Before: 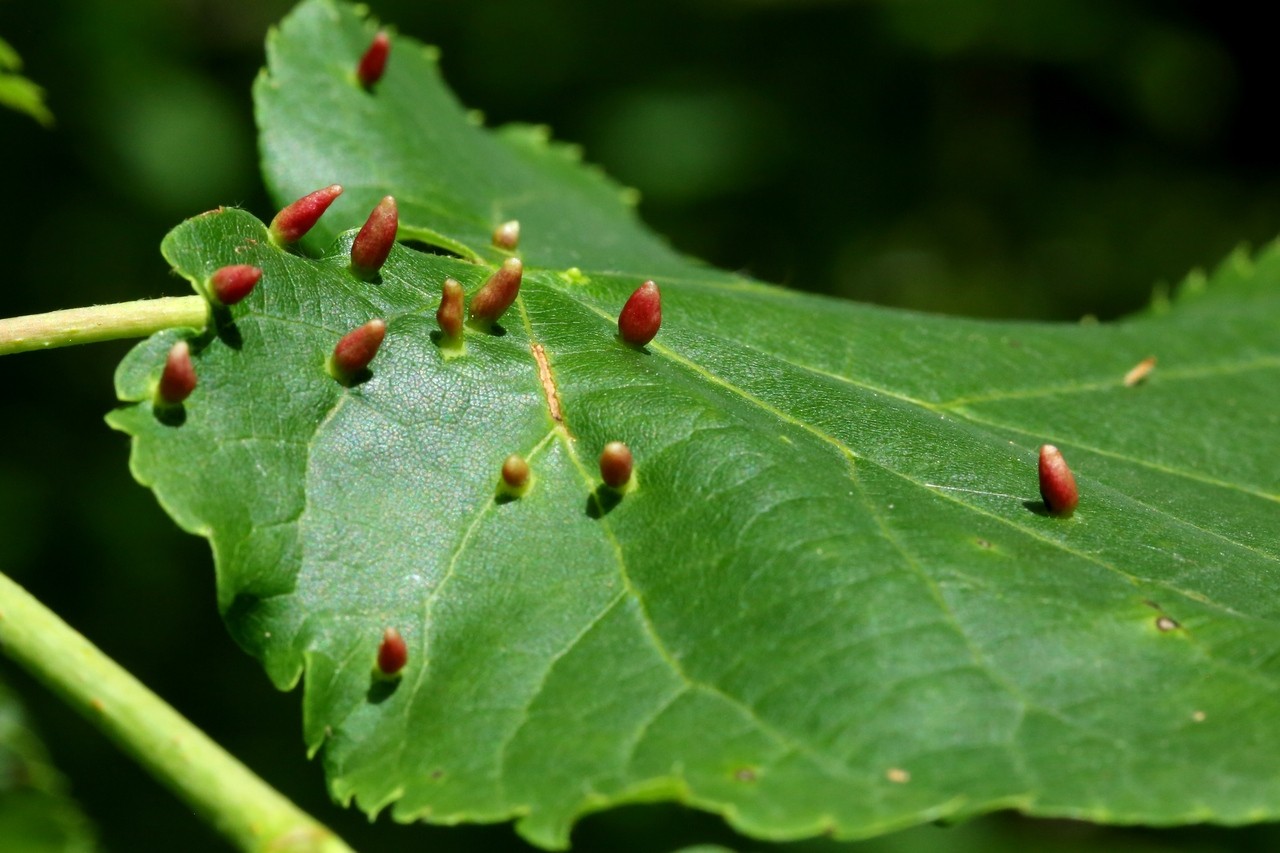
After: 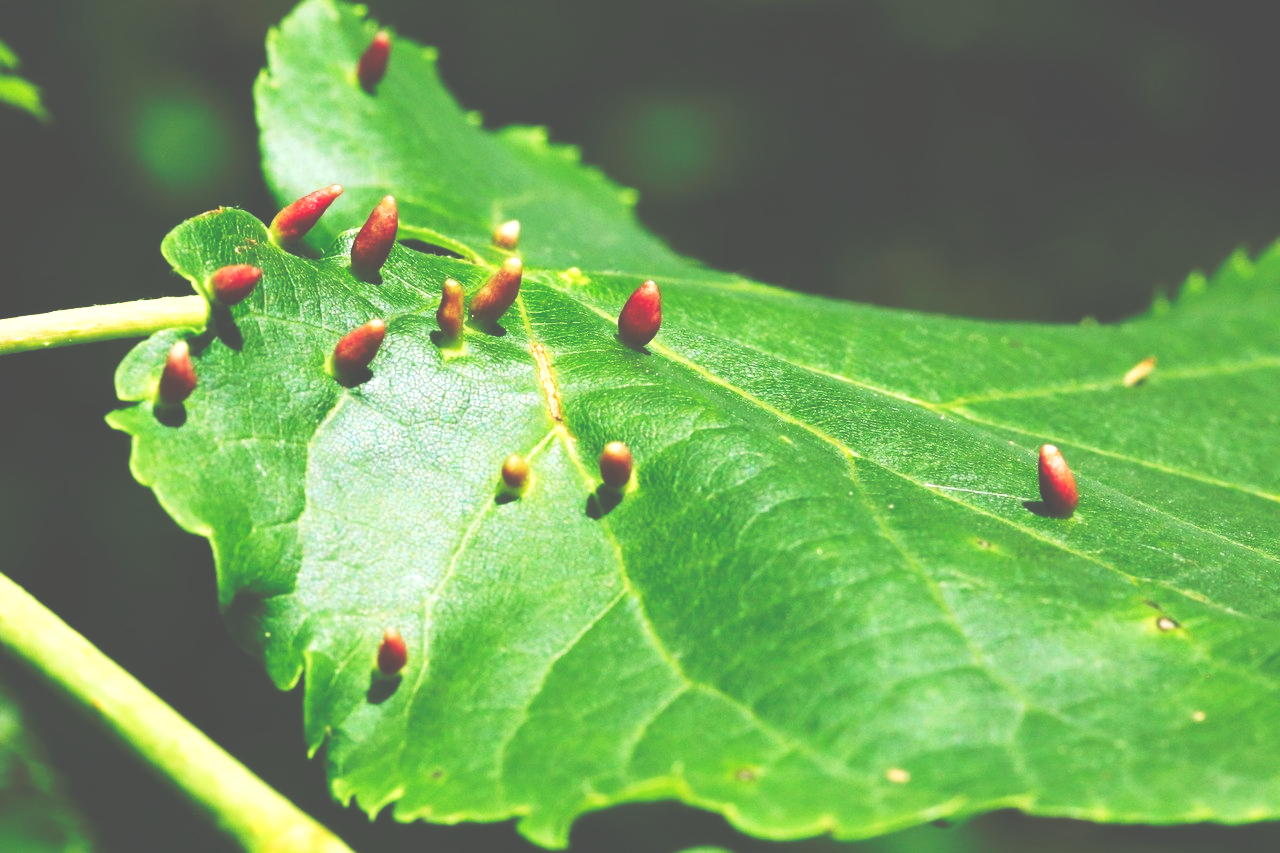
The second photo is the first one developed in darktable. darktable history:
exposure: black level correction 0, exposure 0.693 EV, compensate highlight preservation false
tone curve: curves: ch0 [(0, 0) (0.003, 0.319) (0.011, 0.319) (0.025, 0.323) (0.044, 0.323) (0.069, 0.327) (0.1, 0.33) (0.136, 0.338) (0.177, 0.348) (0.224, 0.361) (0.277, 0.374) (0.335, 0.398) (0.399, 0.444) (0.468, 0.516) (0.543, 0.595) (0.623, 0.694) (0.709, 0.793) (0.801, 0.883) (0.898, 0.942) (1, 1)], preserve colors none
